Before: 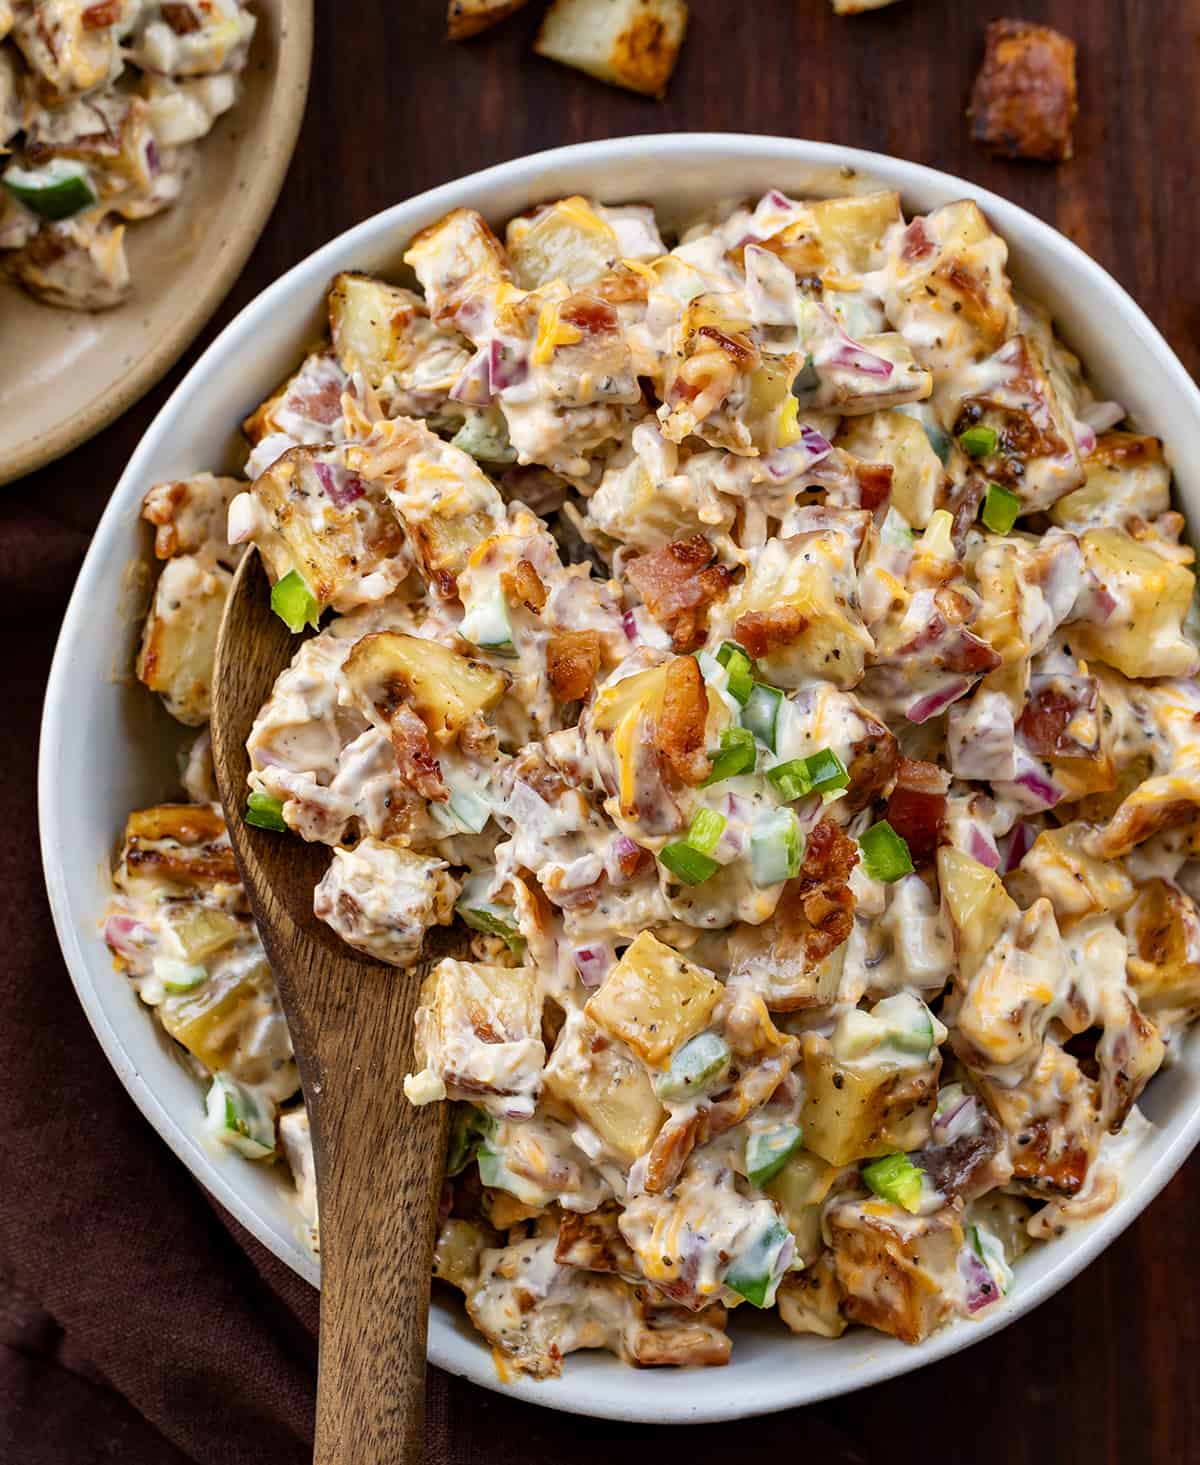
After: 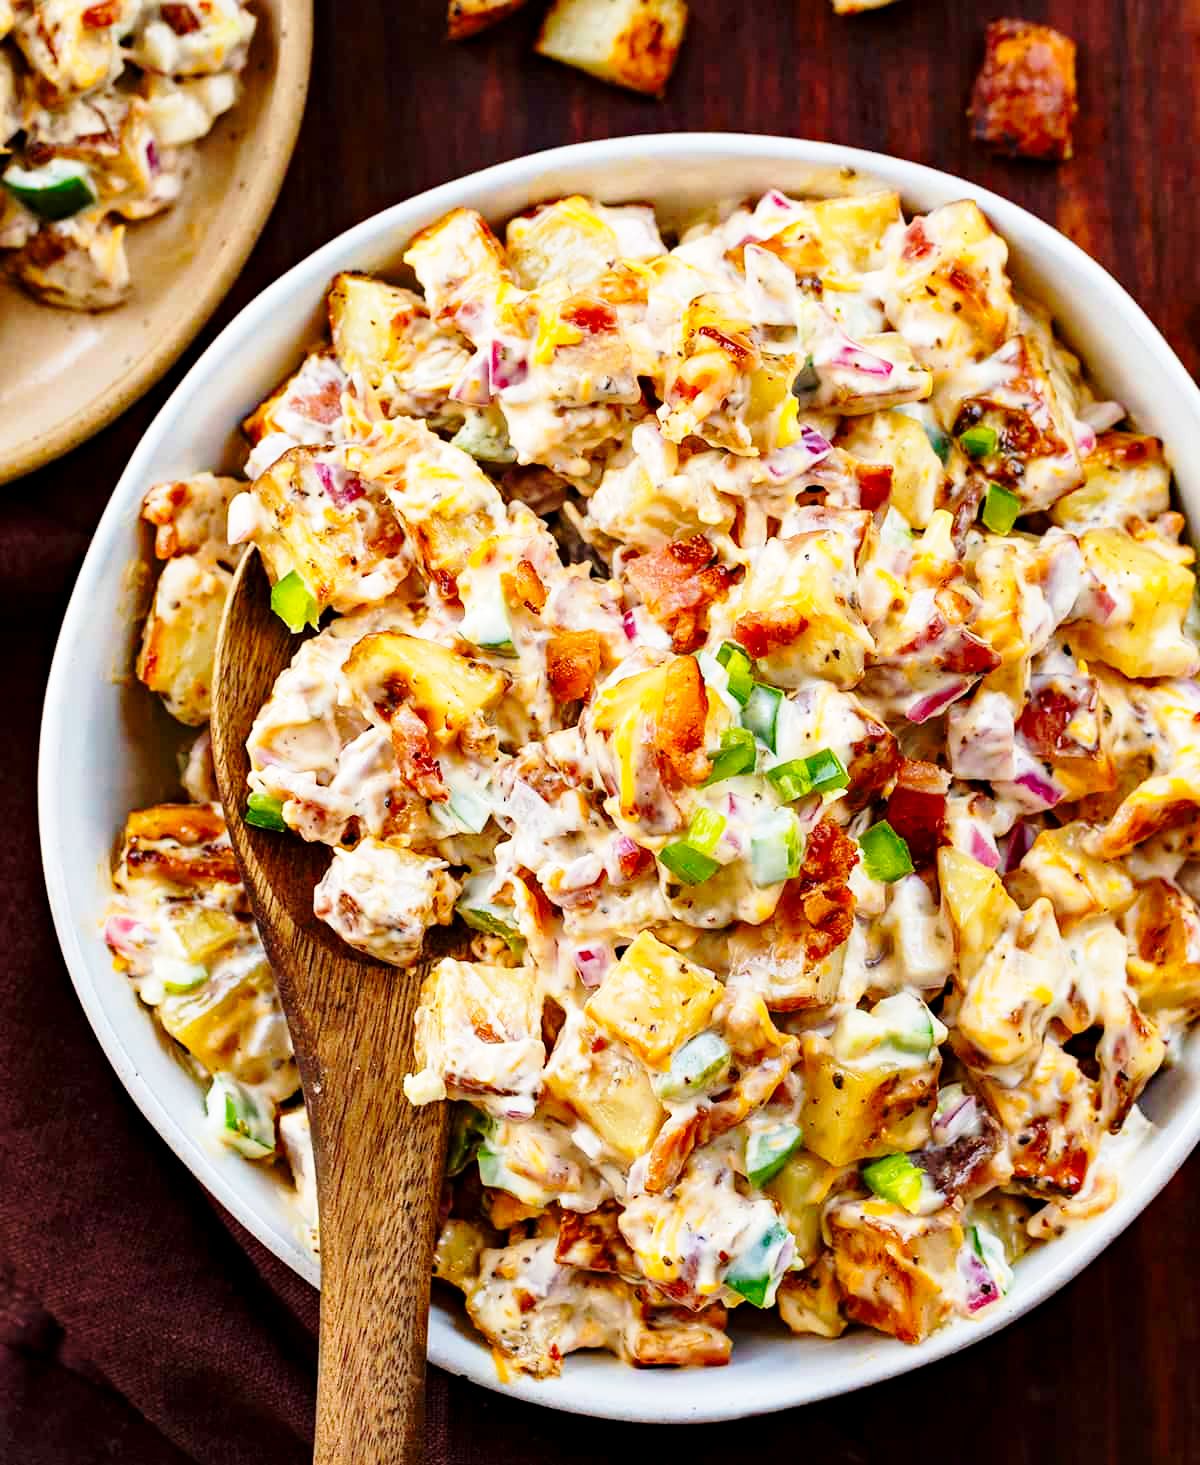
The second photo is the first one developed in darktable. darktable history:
base curve: curves: ch0 [(0, 0) (0.028, 0.03) (0.121, 0.232) (0.46, 0.748) (0.859, 0.968) (1, 1)], preserve colors none
exposure: black level correction 0.002, compensate highlight preservation false
haze removal: compatibility mode true, adaptive false
